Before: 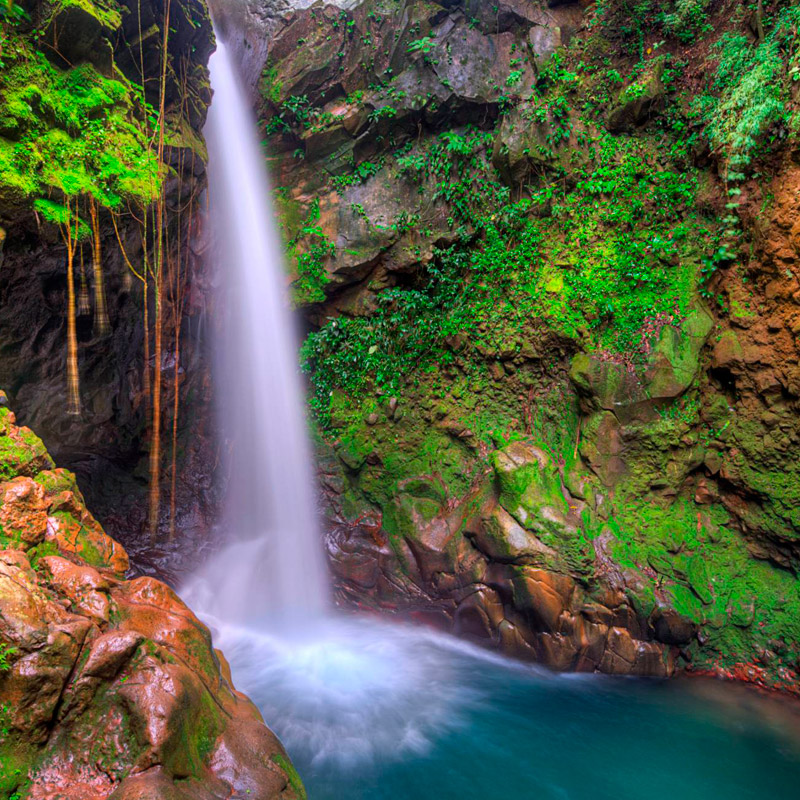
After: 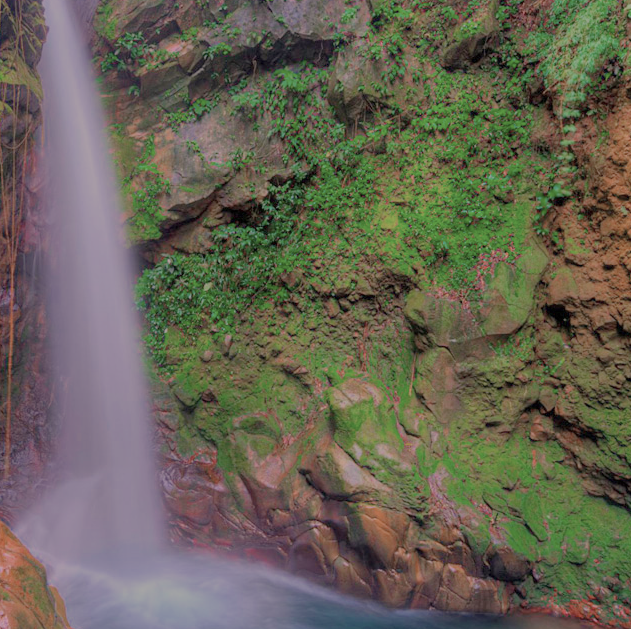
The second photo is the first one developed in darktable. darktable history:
filmic rgb: black relative exposure -14 EV, white relative exposure 8 EV, threshold 3 EV, hardness 3.74, latitude 50%, contrast 0.5, color science v5 (2021), contrast in shadows safe, contrast in highlights safe, enable highlight reconstruction true
color correction: highlights a* 7.34, highlights b* 4.37
crop and rotate: left 20.74%, top 7.912%, right 0.375%, bottom 13.378%
color zones: curves: ch0 [(0, 0.559) (0.153, 0.551) (0.229, 0.5) (0.429, 0.5) (0.571, 0.5) (0.714, 0.5) (0.857, 0.5) (1, 0.559)]; ch1 [(0, 0.417) (0.112, 0.336) (0.213, 0.26) (0.429, 0.34) (0.571, 0.35) (0.683, 0.331) (0.857, 0.344) (1, 0.417)]
